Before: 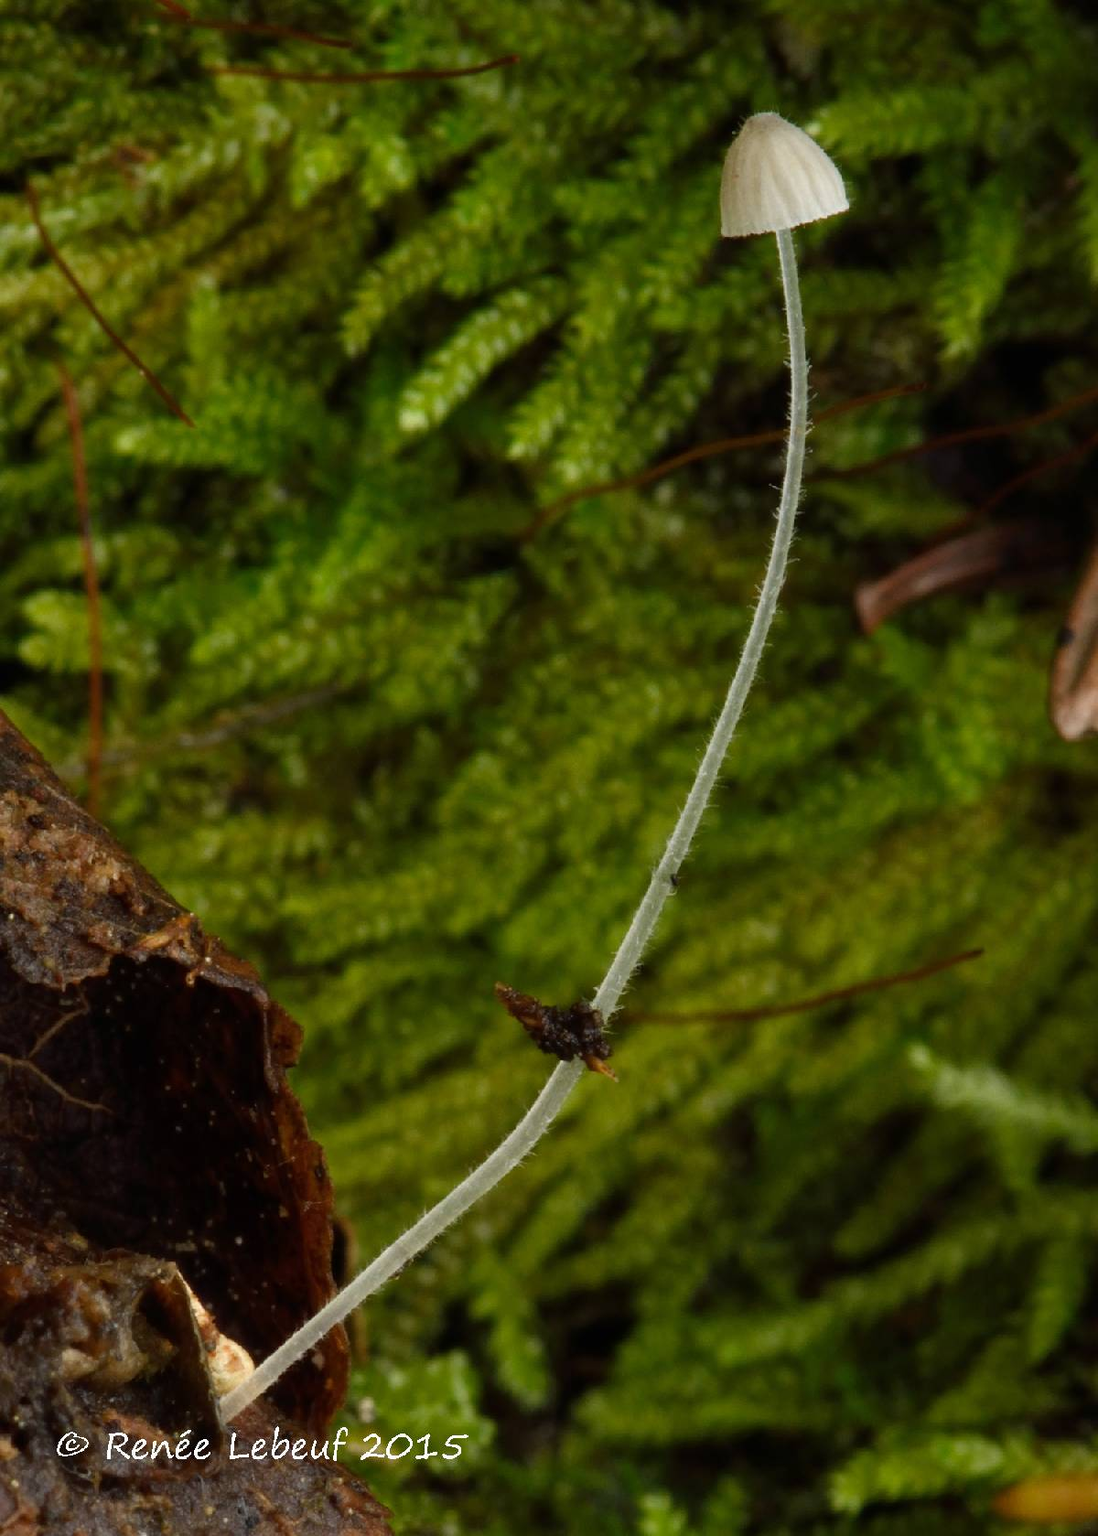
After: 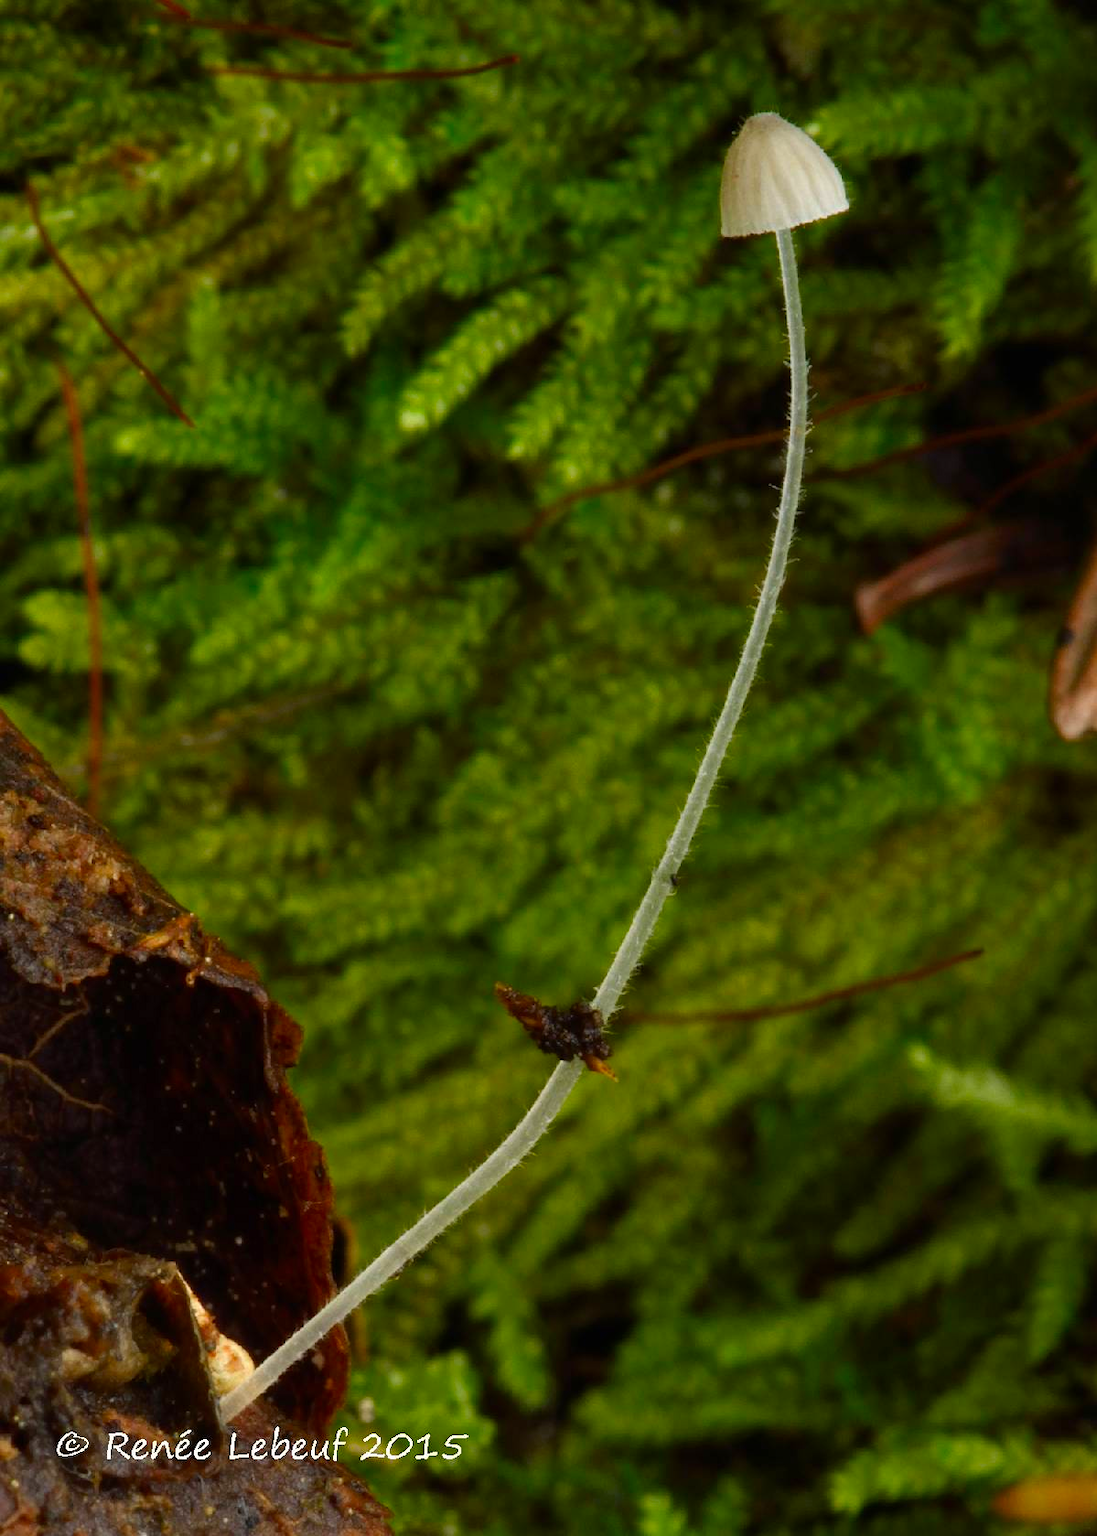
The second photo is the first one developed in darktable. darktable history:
color correction: highlights b* -0.047, saturation 1.35
